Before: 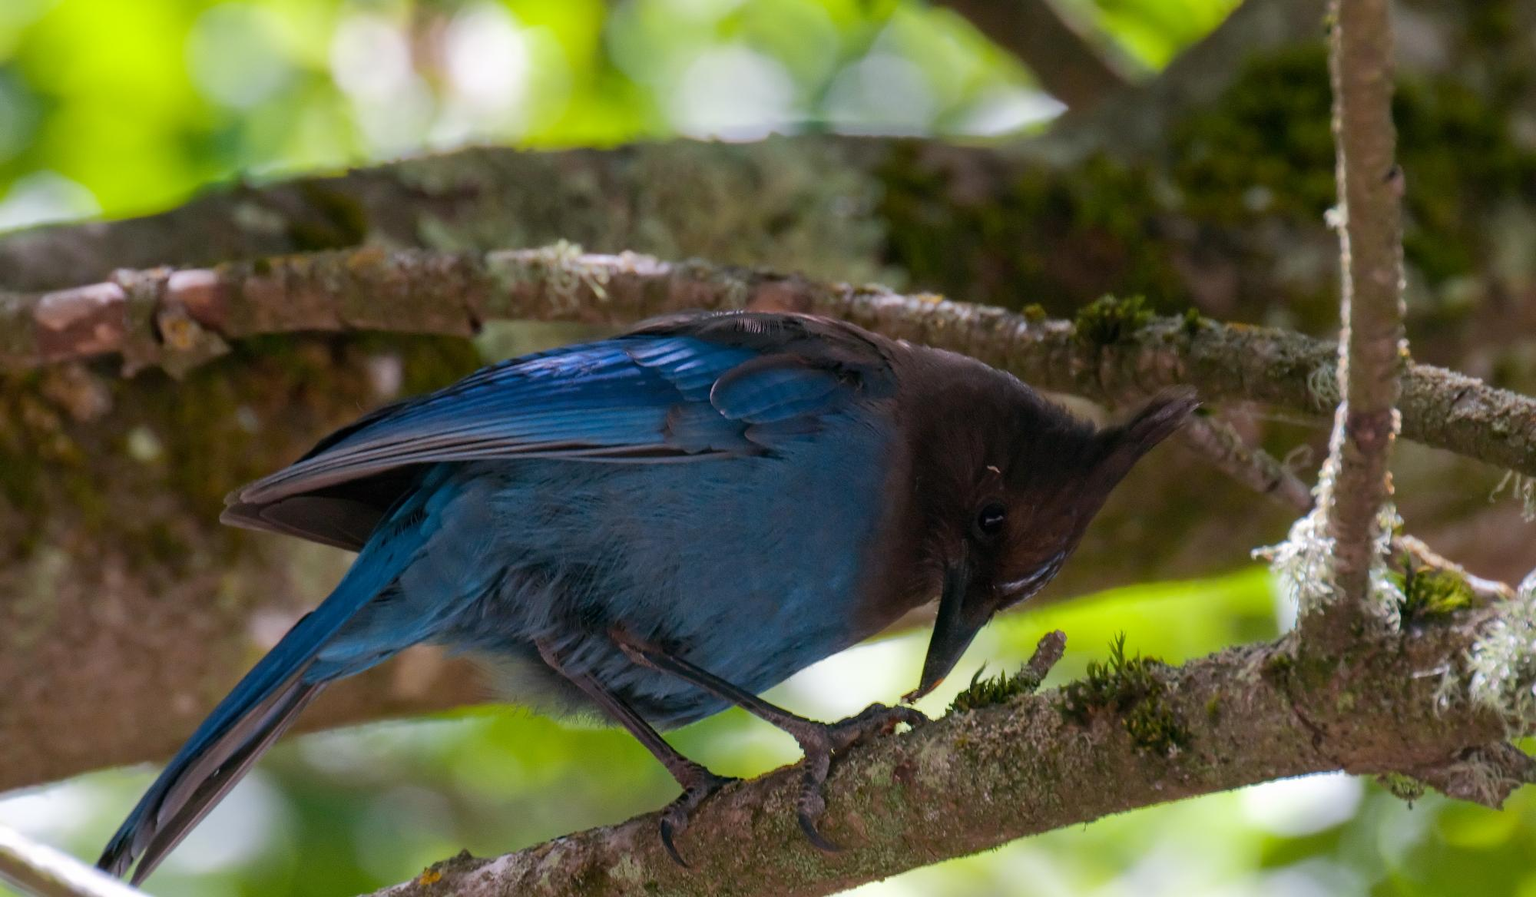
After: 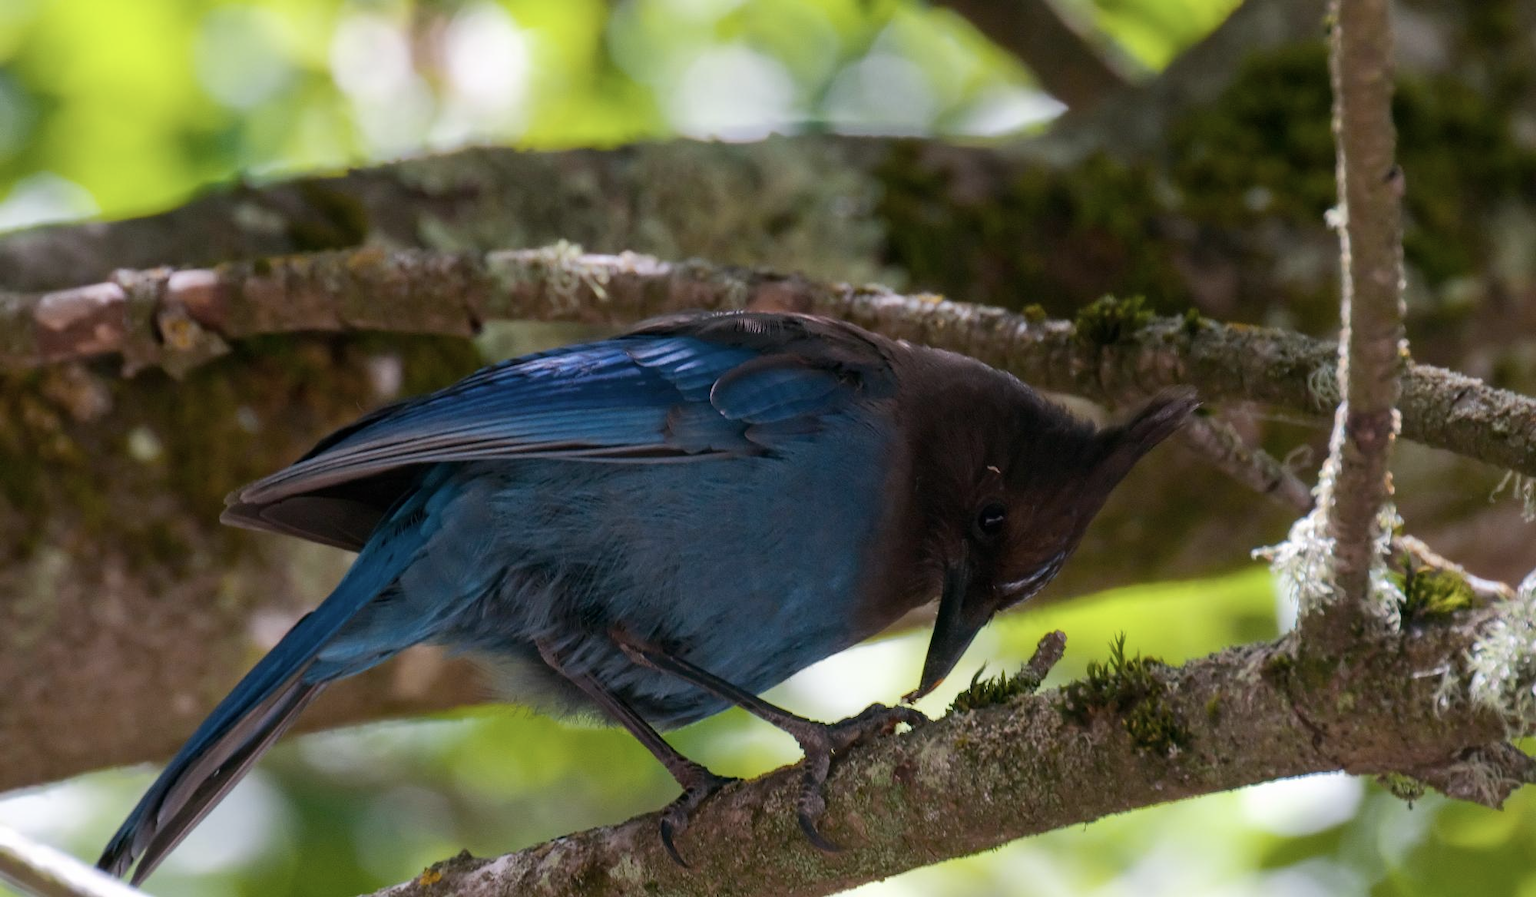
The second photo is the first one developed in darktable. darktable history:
color balance rgb: shadows lift › hue 87.74°, perceptual saturation grading › global saturation 19.74%
contrast brightness saturation: contrast 0.103, saturation -0.288
